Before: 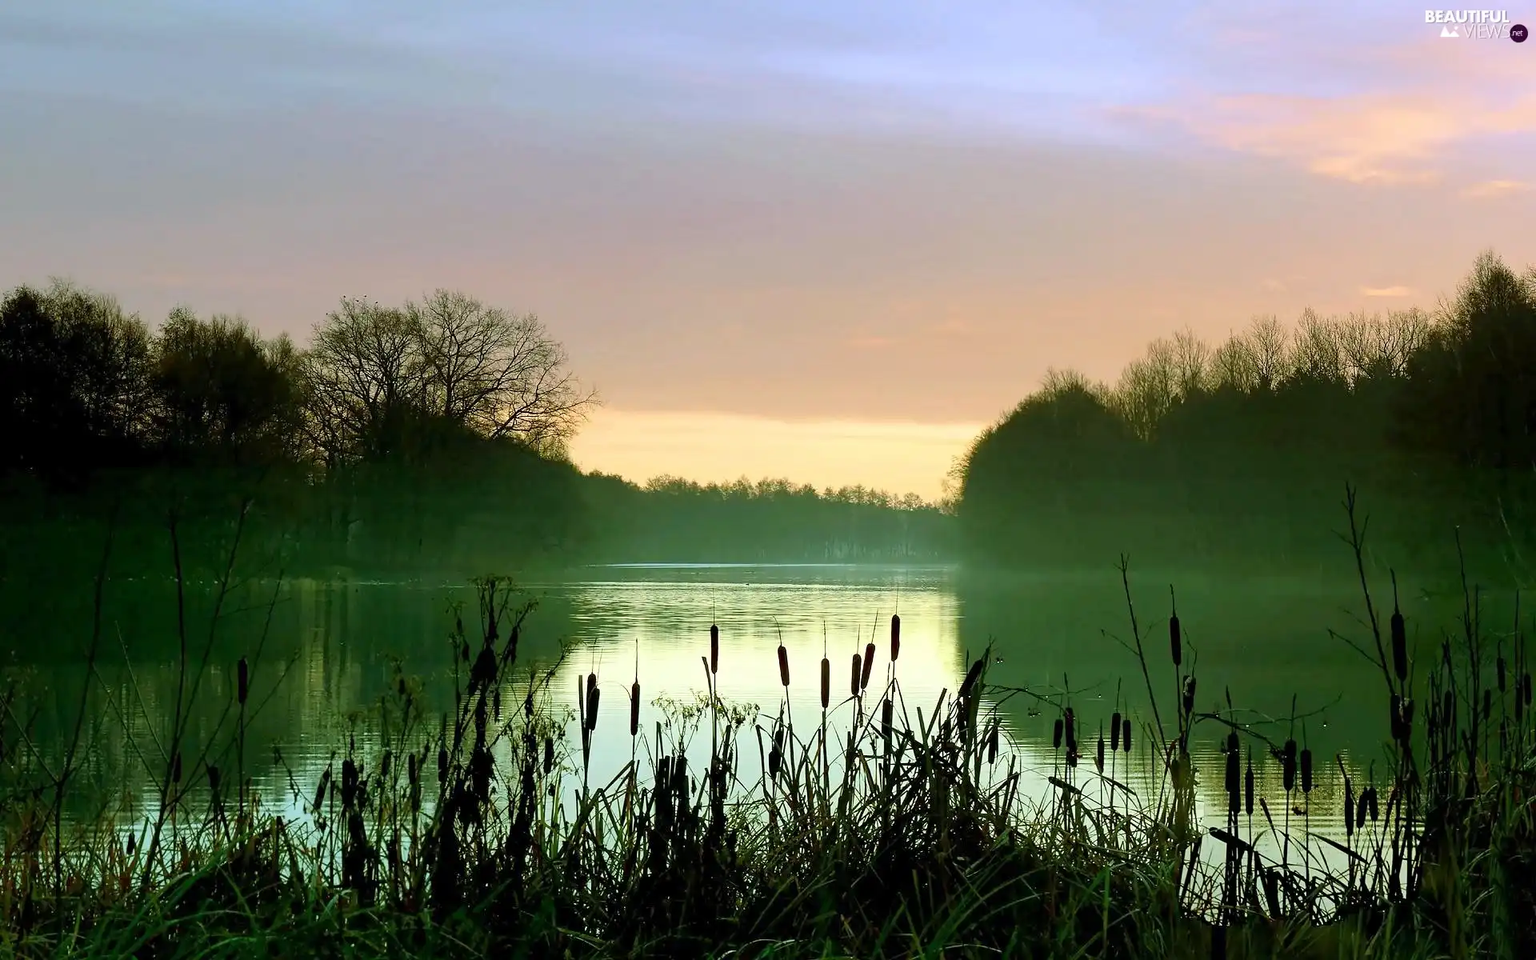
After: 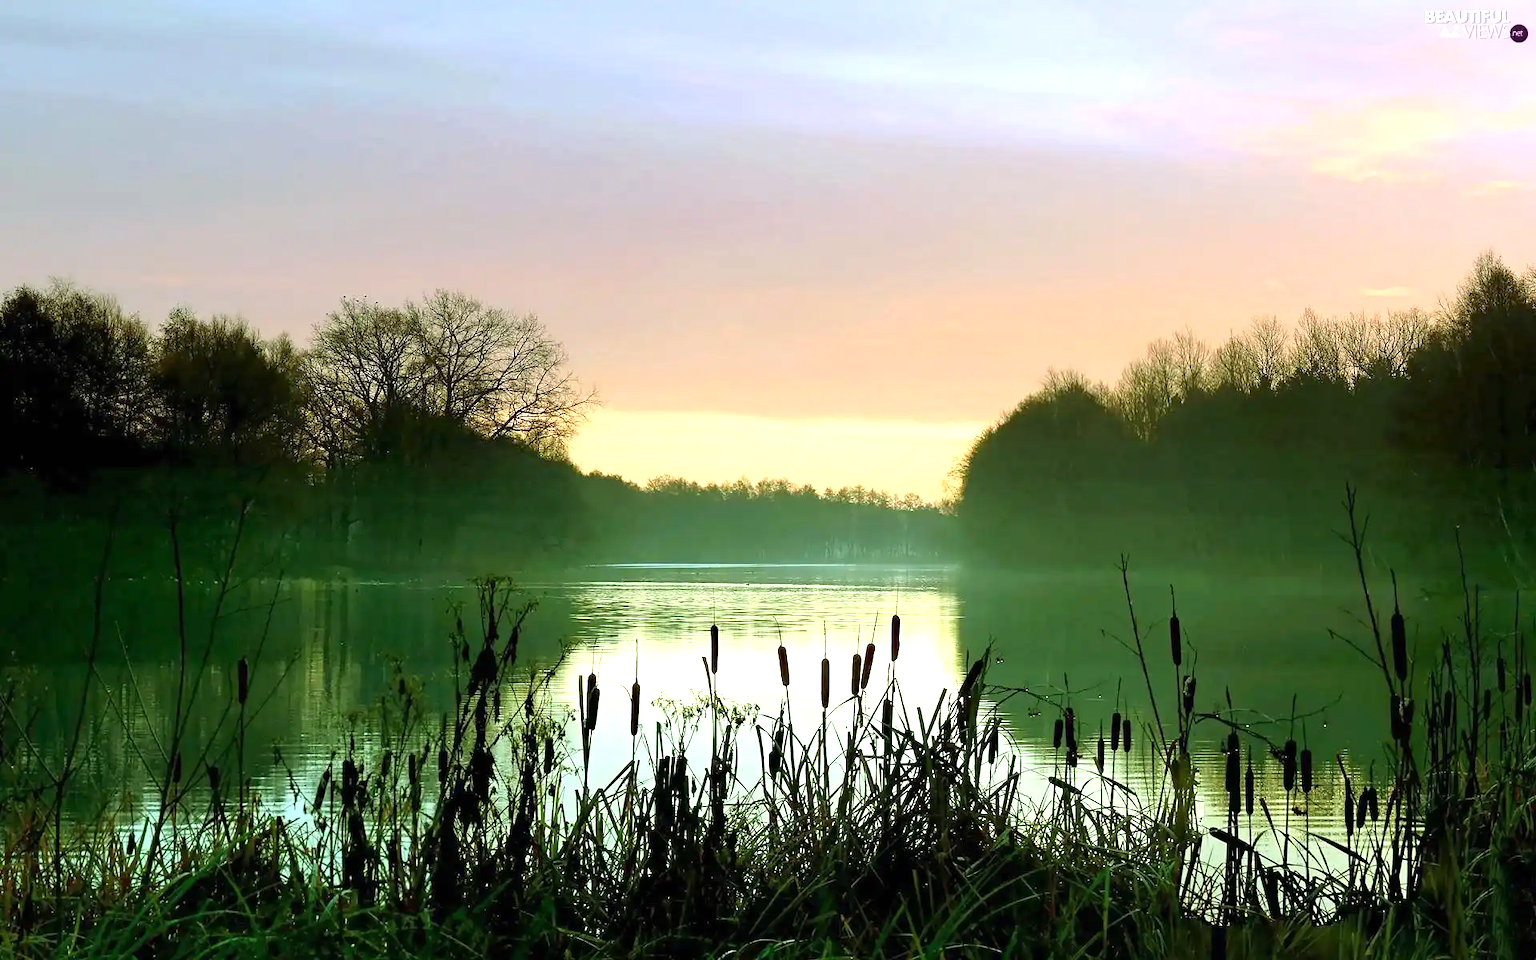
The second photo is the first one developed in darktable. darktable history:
exposure: black level correction 0, exposure 0.59 EV, compensate highlight preservation false
